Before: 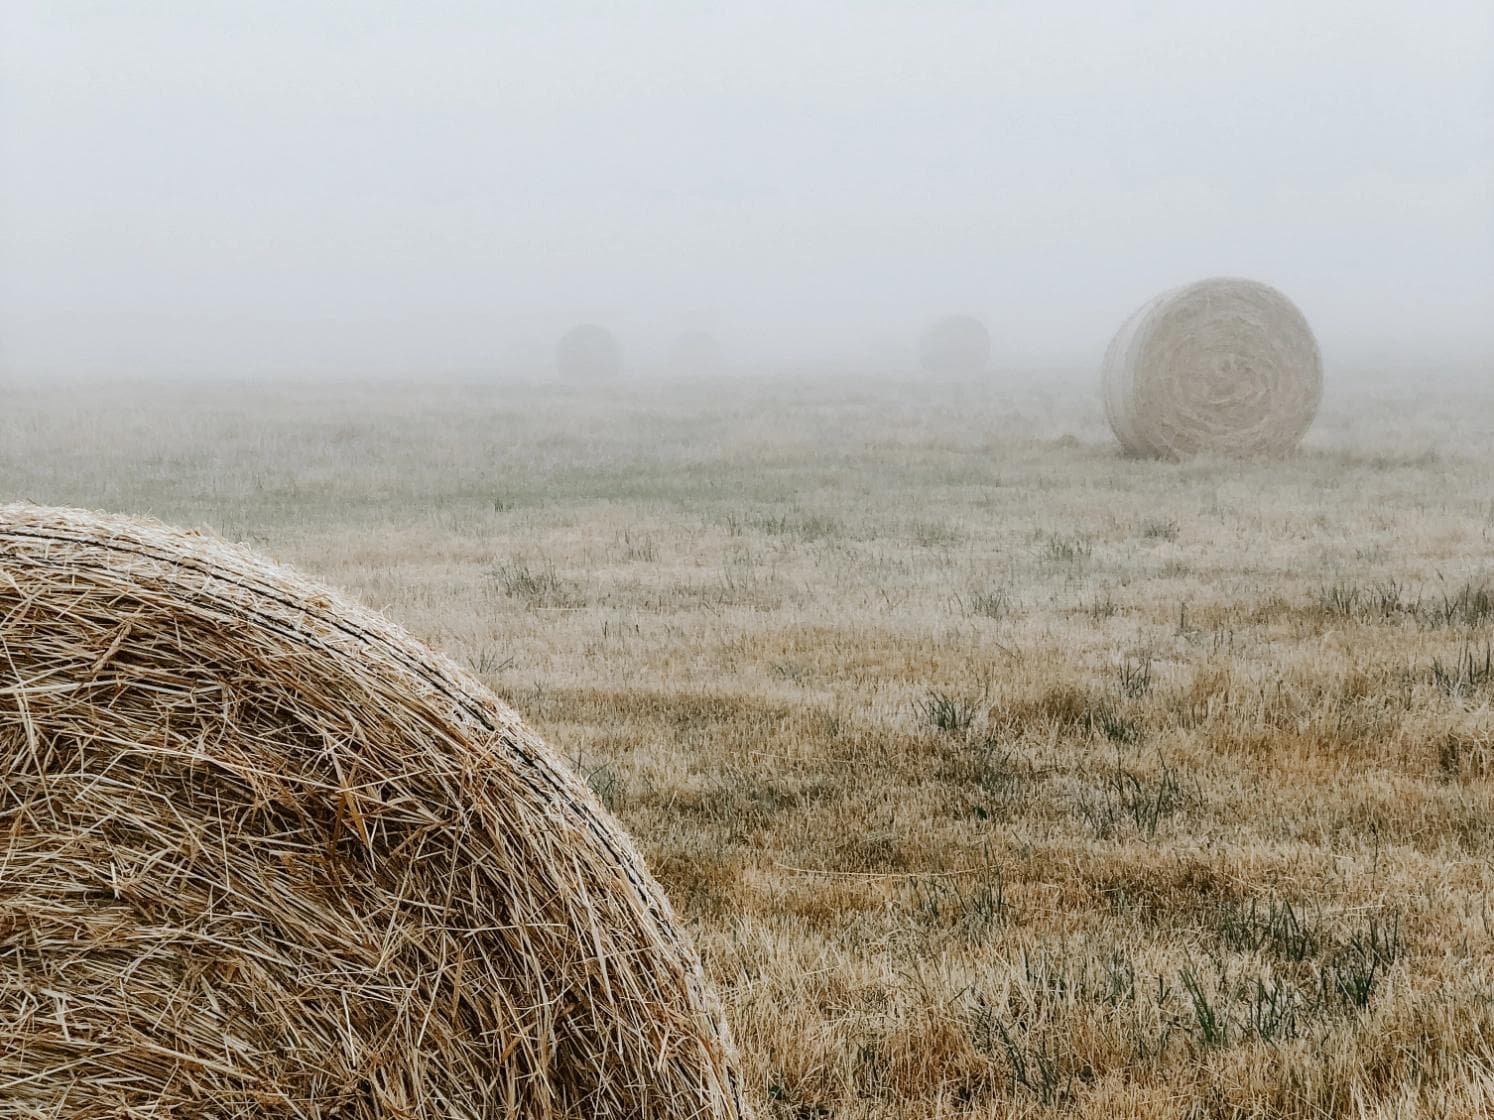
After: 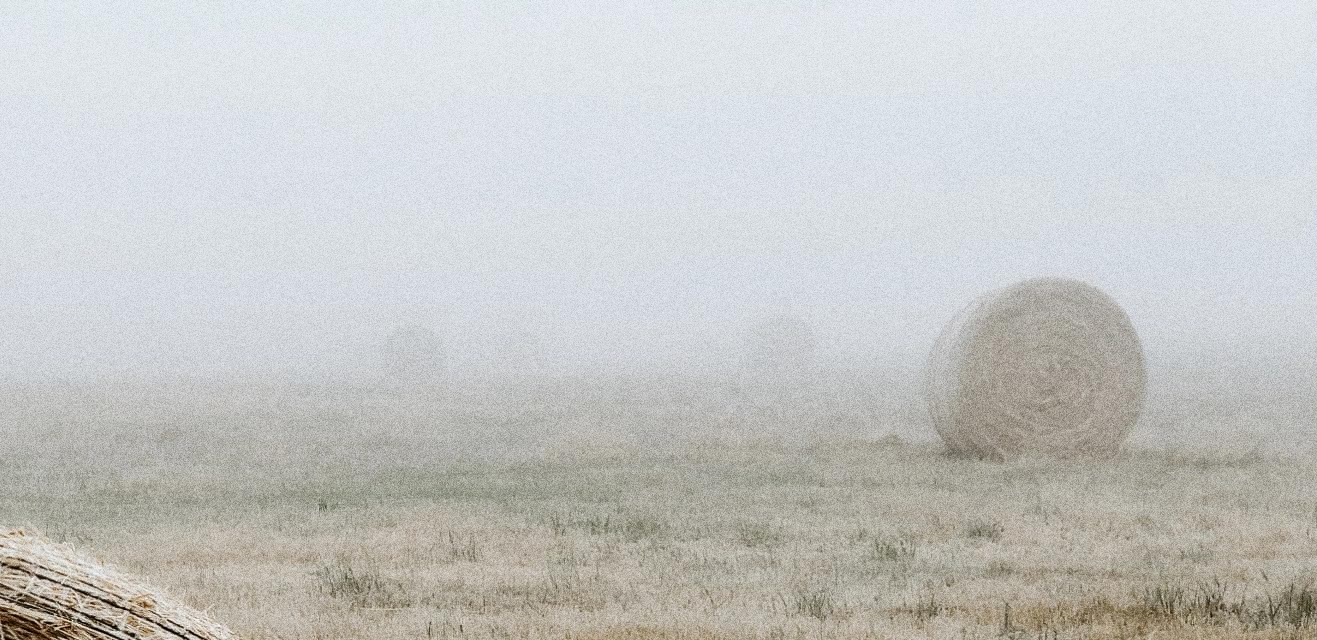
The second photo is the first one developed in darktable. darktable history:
crop and rotate: left 11.812%, bottom 42.776%
grain: coarseness 10.62 ISO, strength 55.56%
contrast brightness saturation: contrast 0.1, brightness 0.02, saturation 0.02
